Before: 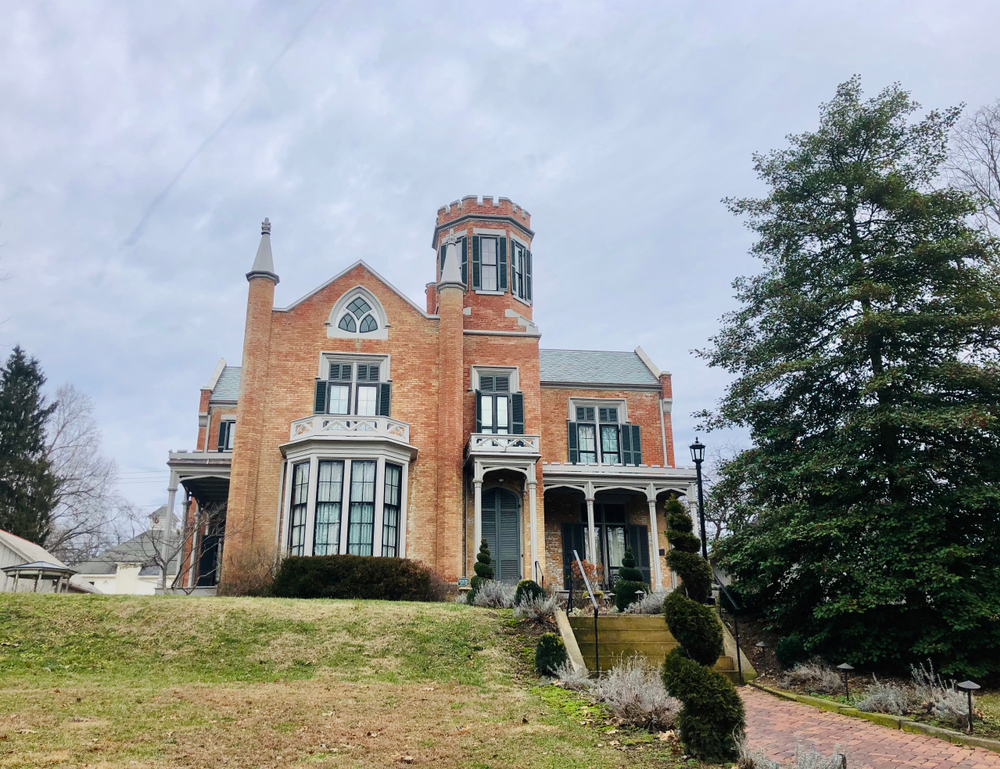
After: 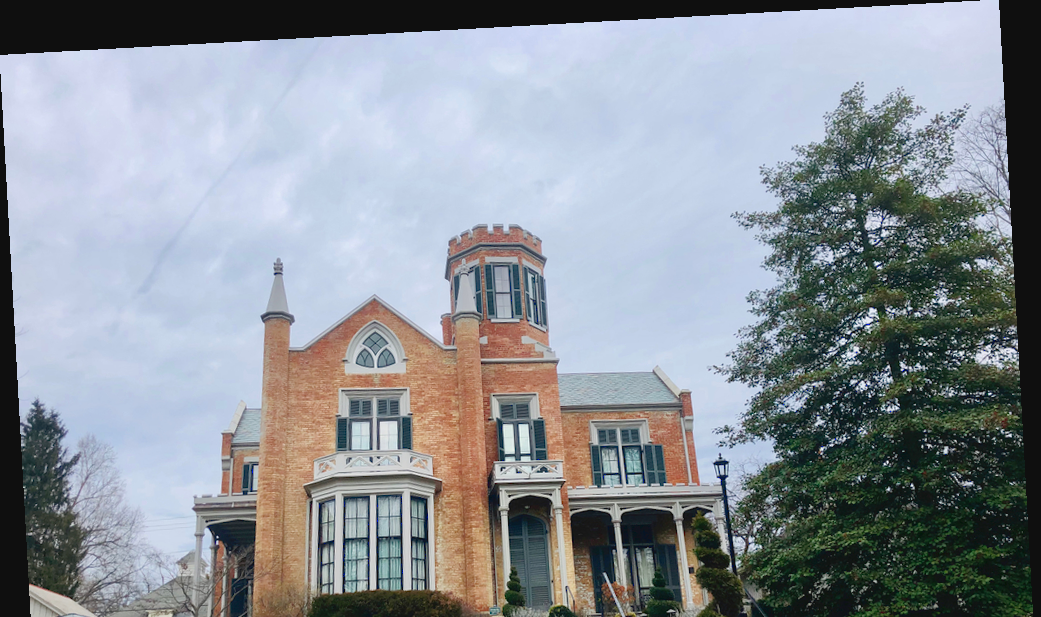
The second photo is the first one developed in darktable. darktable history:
crop: bottom 24.988%
tone curve: curves: ch0 [(0, 0.042) (0.129, 0.18) (0.501, 0.497) (1, 1)], color space Lab, linked channels, preserve colors none
rotate and perspective: rotation -3.18°, automatic cropping off
